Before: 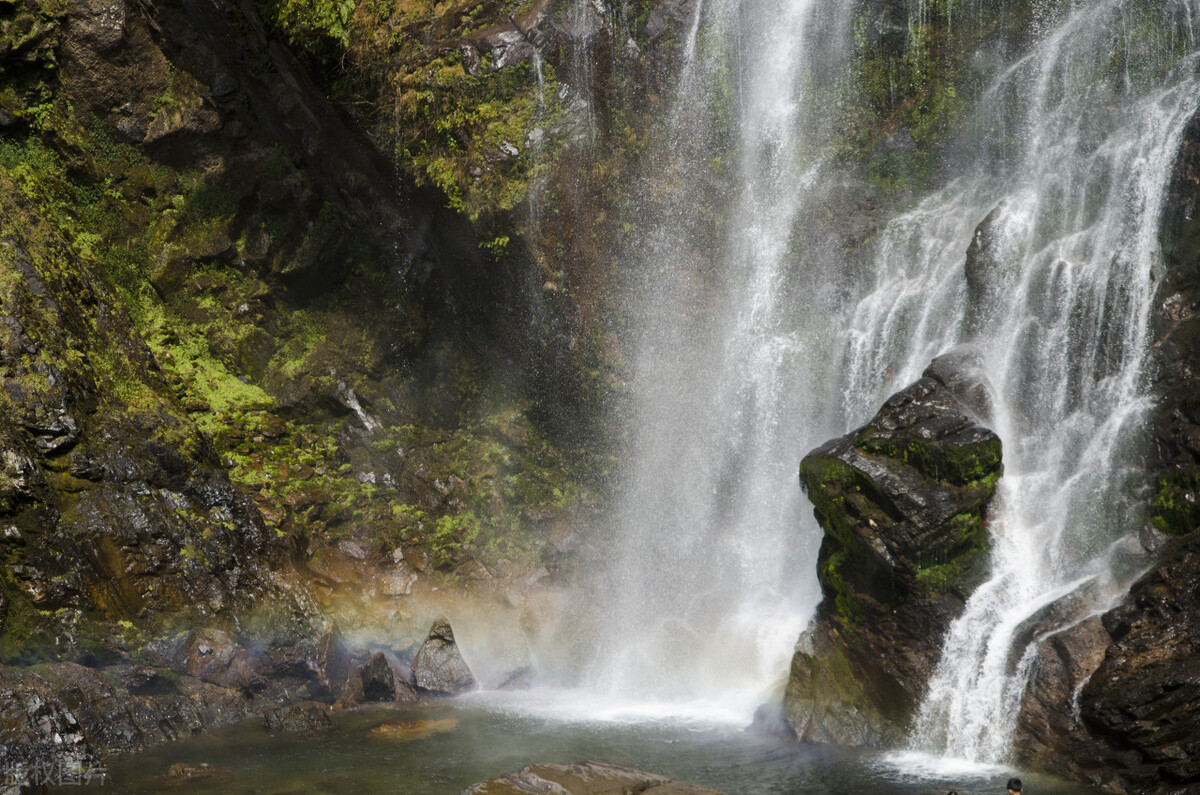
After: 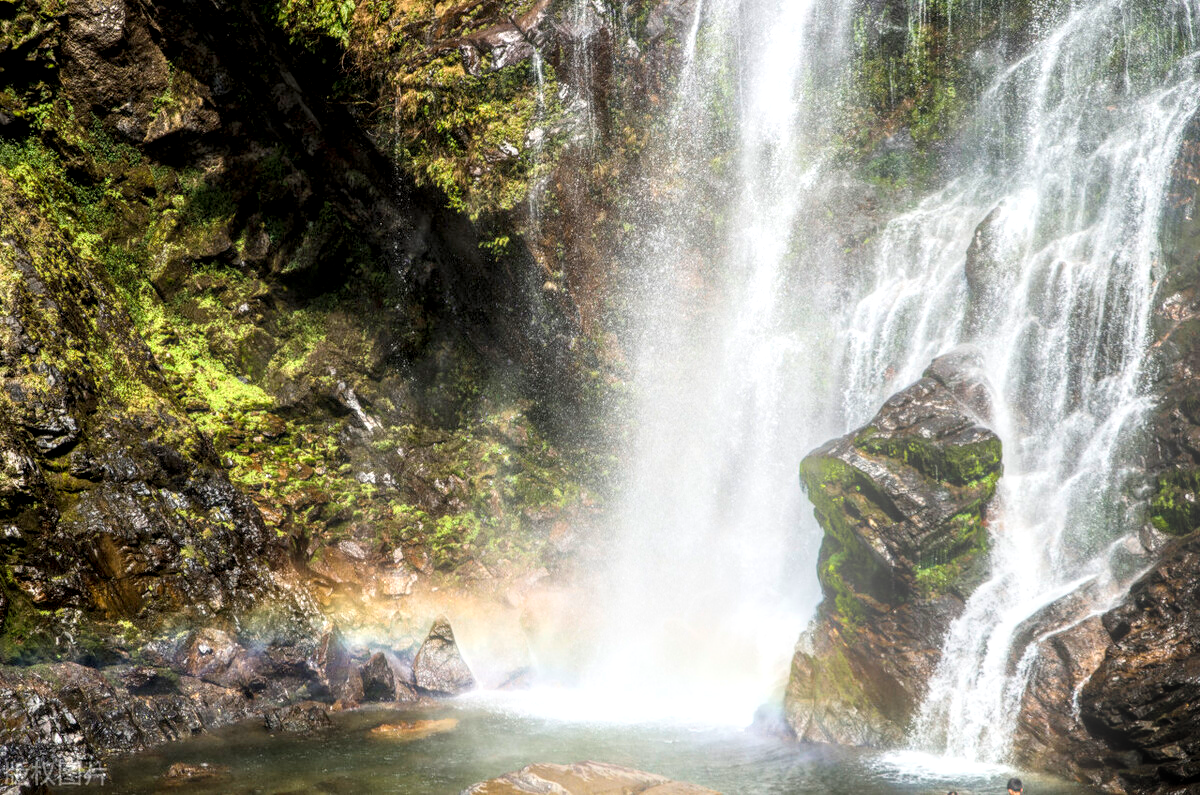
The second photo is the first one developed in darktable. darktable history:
bloom: on, module defaults
local contrast: highlights 0%, shadows 0%, detail 182%
contrast brightness saturation: contrast 0.2, brightness 0.15, saturation 0.14
